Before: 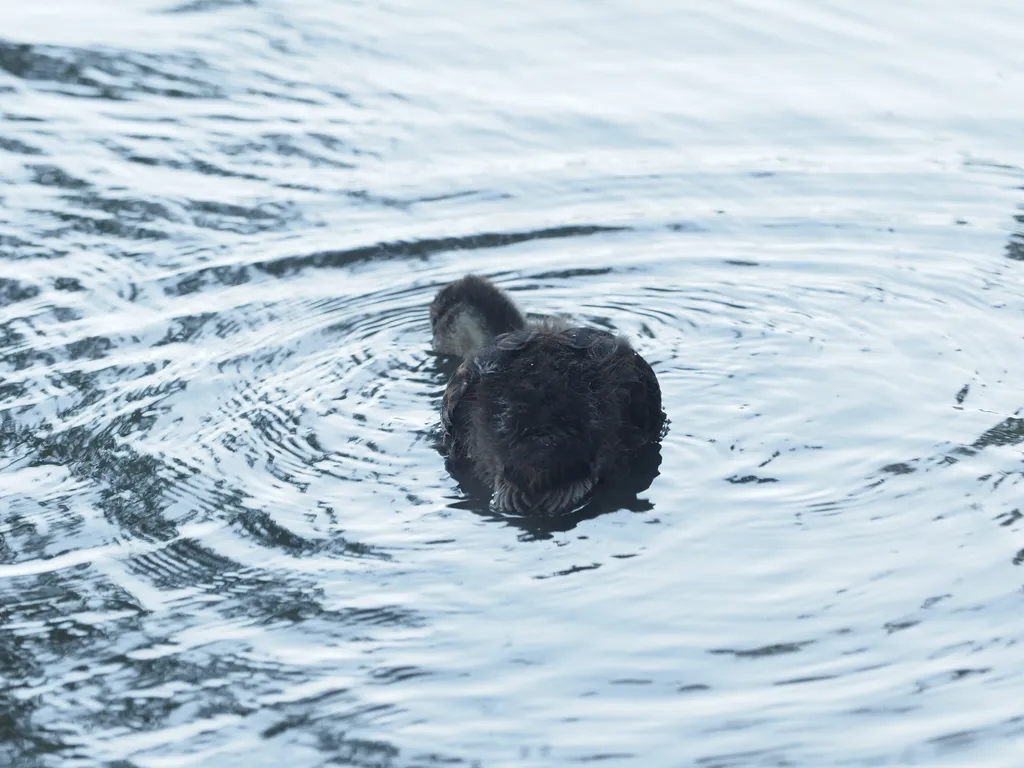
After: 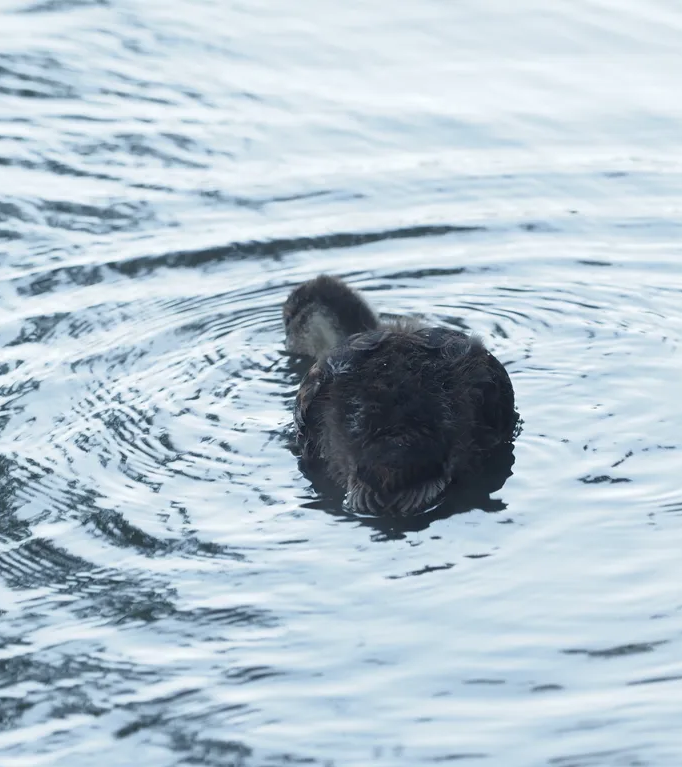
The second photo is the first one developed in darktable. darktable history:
crop and rotate: left 14.376%, right 18.986%
